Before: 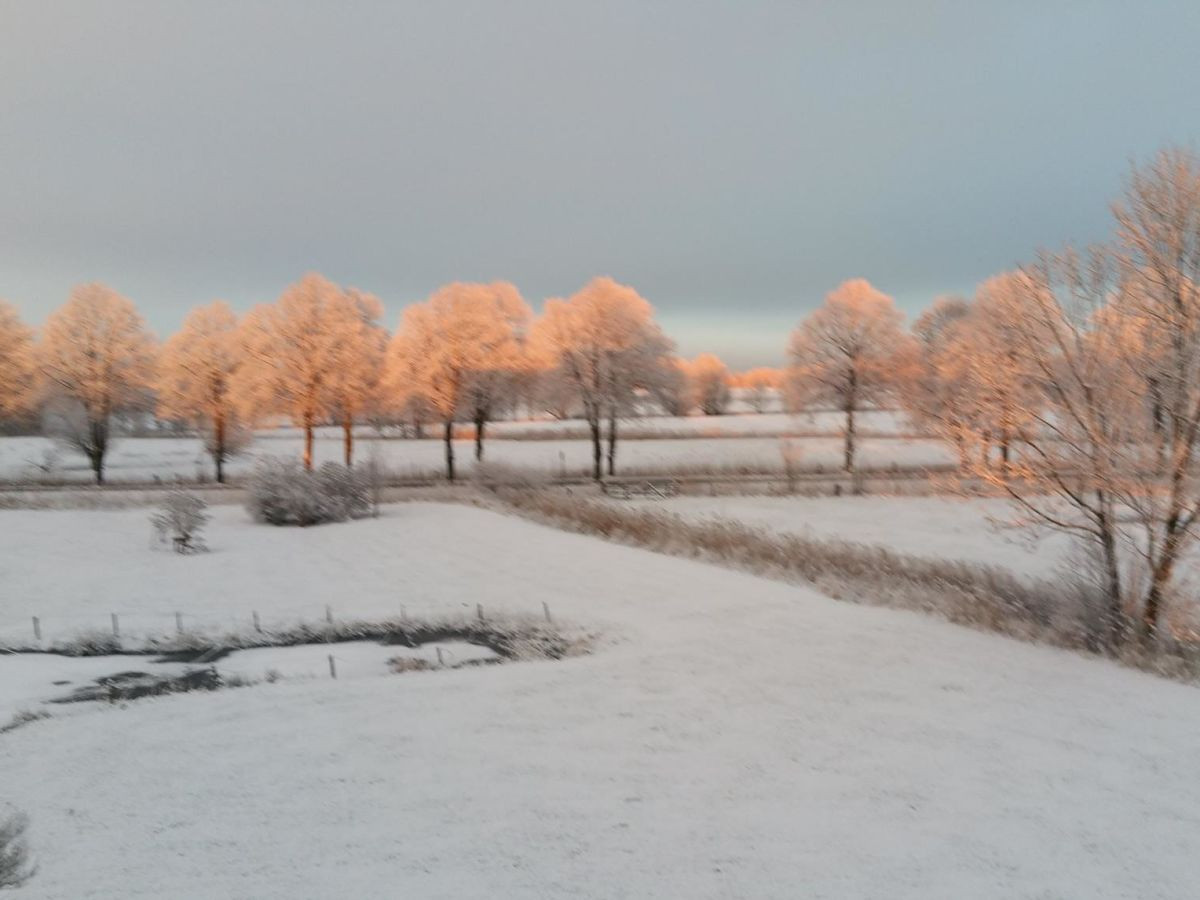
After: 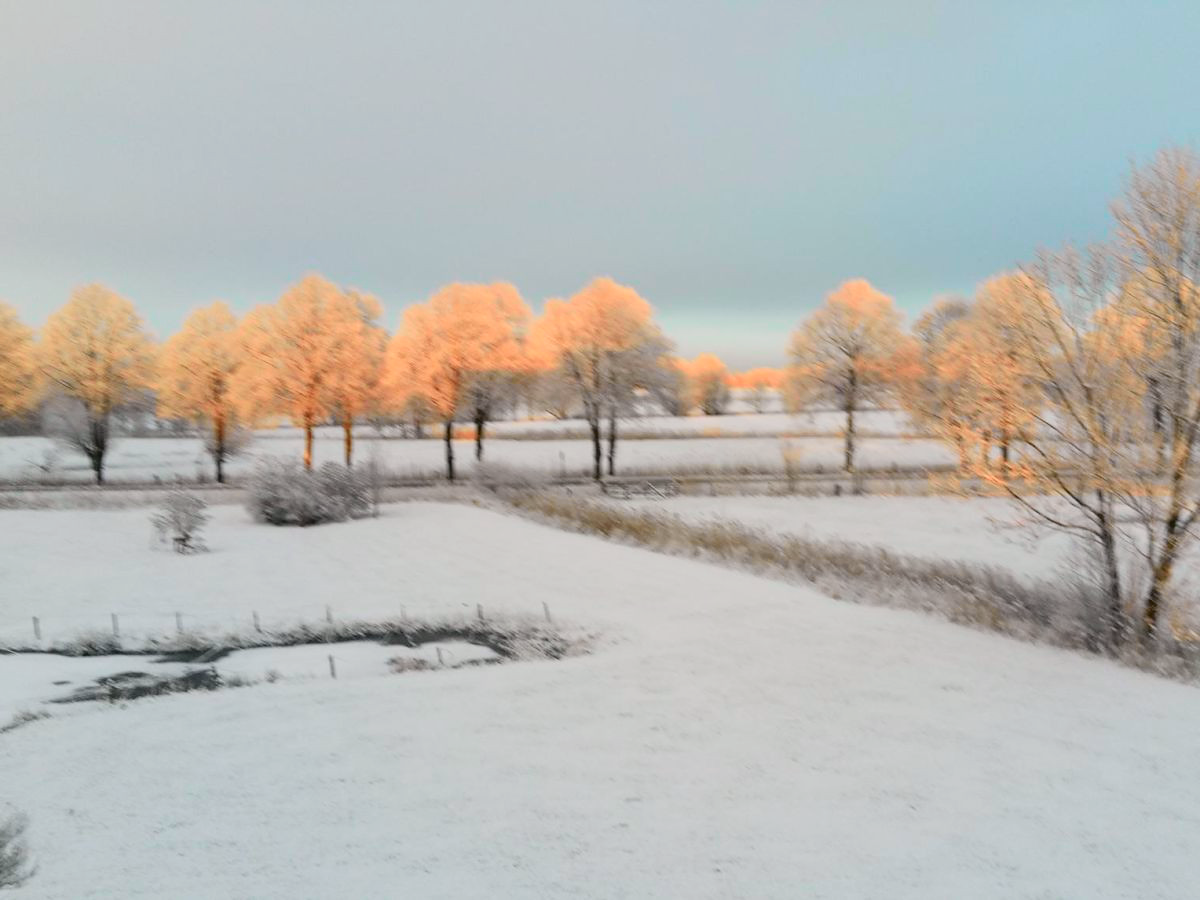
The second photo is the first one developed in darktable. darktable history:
tone curve: curves: ch0 [(0, 0.022) (0.114, 0.088) (0.282, 0.316) (0.446, 0.511) (0.613, 0.693) (0.786, 0.843) (0.999, 0.949)]; ch1 [(0, 0) (0.395, 0.343) (0.463, 0.427) (0.486, 0.474) (0.503, 0.5) (0.535, 0.522) (0.555, 0.546) (0.594, 0.614) (0.755, 0.793) (1, 1)]; ch2 [(0, 0) (0.369, 0.388) (0.449, 0.431) (0.501, 0.5) (0.528, 0.517) (0.561, 0.59) (0.612, 0.646) (0.697, 0.721) (1, 1)], color space Lab, independent channels, preserve colors none
